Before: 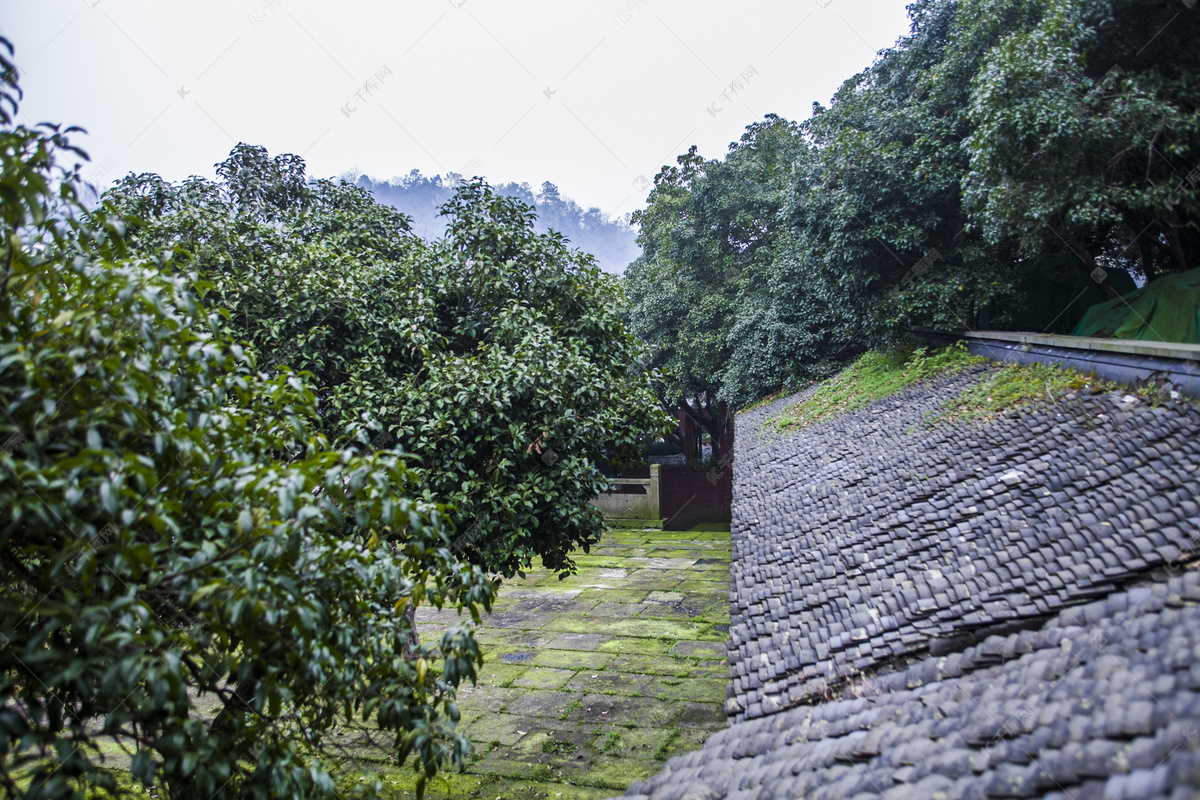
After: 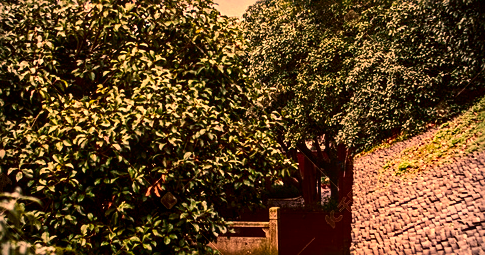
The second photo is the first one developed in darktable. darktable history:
crop: left 31.751%, top 32.172%, right 27.8%, bottom 35.83%
contrast brightness saturation: contrast 0.24, brightness -0.24, saturation 0.14
sharpen: on, module defaults
white balance: red 1.467, blue 0.684
vignetting: fall-off radius 60.65%
tone equalizer: on, module defaults
local contrast: on, module defaults
